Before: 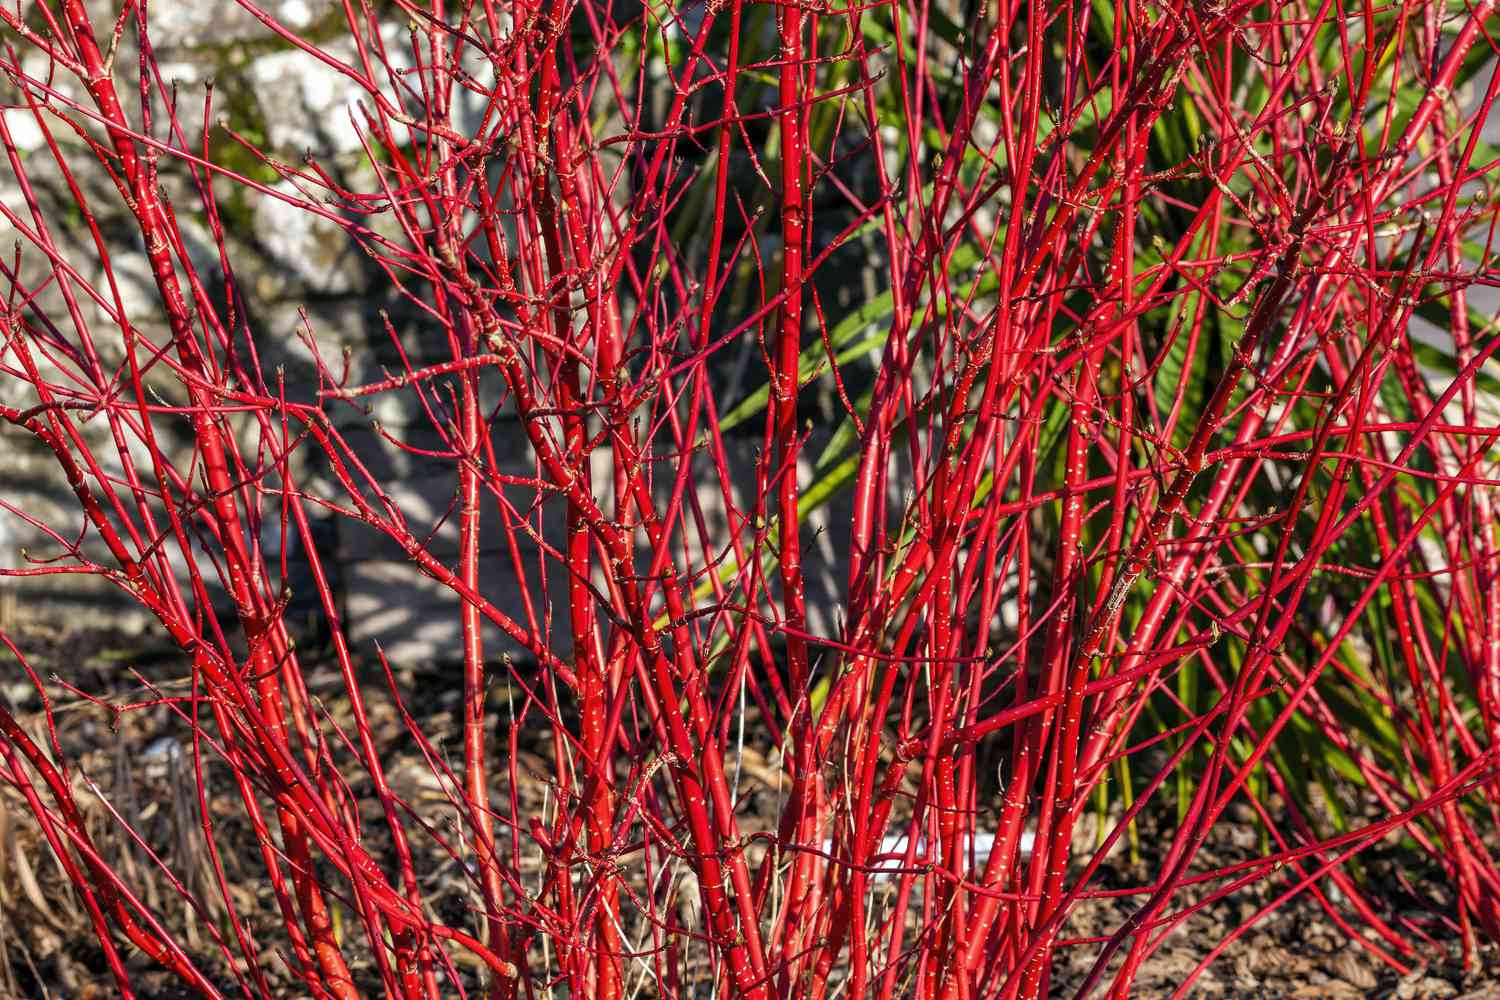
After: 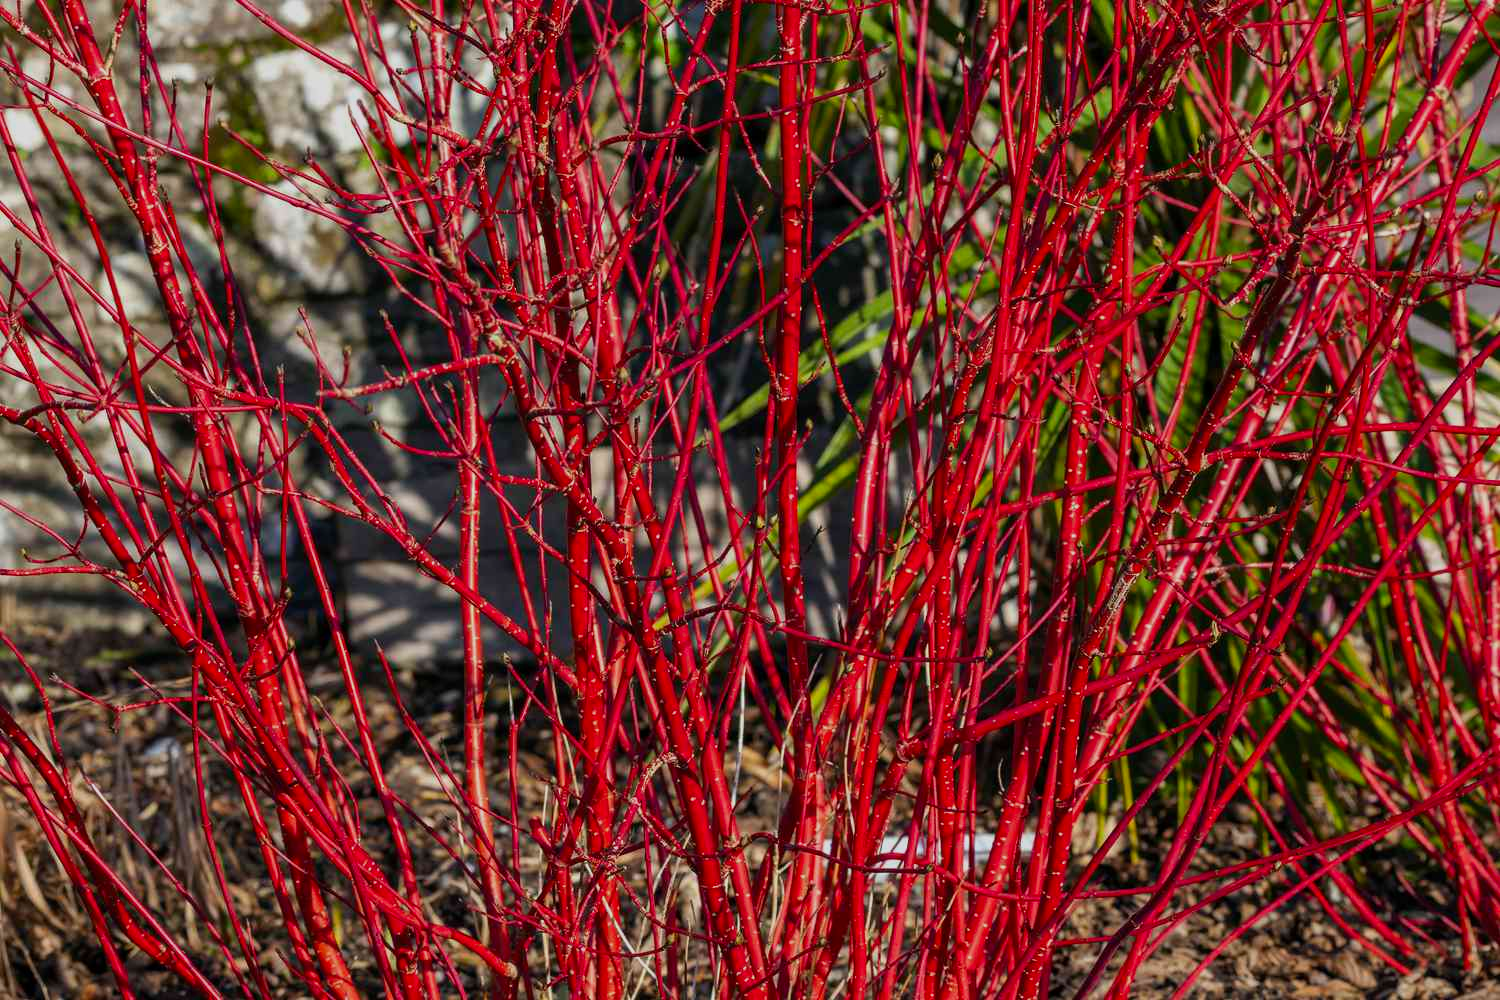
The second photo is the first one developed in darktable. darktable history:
exposure: exposure -0.49 EV, compensate highlight preservation false
contrast brightness saturation: saturation 0.184
